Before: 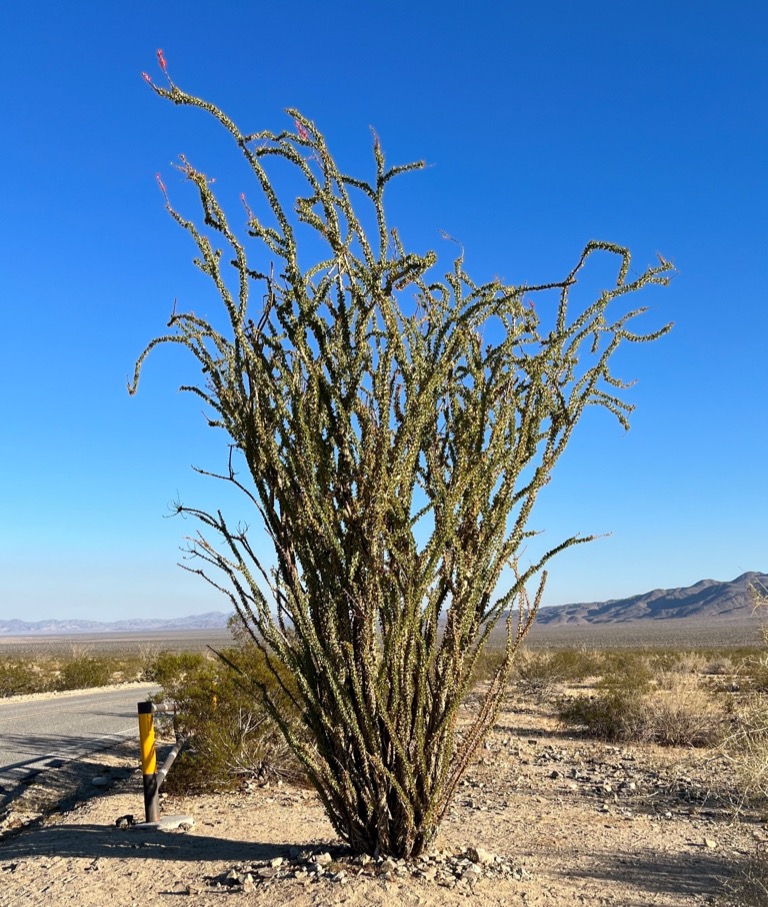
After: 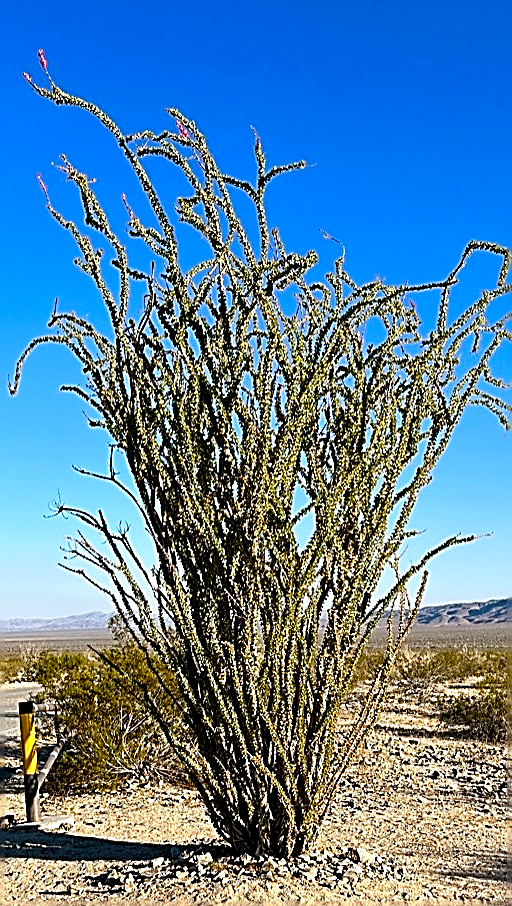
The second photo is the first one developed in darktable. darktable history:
crop and rotate: left 15.546%, right 17.787%
sharpen: amount 2
color balance rgb: global offset › luminance -0.51%, perceptual saturation grading › global saturation 27.53%, perceptual saturation grading › highlights -25%, perceptual saturation grading › shadows 25%, perceptual brilliance grading › highlights 6.62%, perceptual brilliance grading › mid-tones 17.07%, perceptual brilliance grading › shadows -5.23%
